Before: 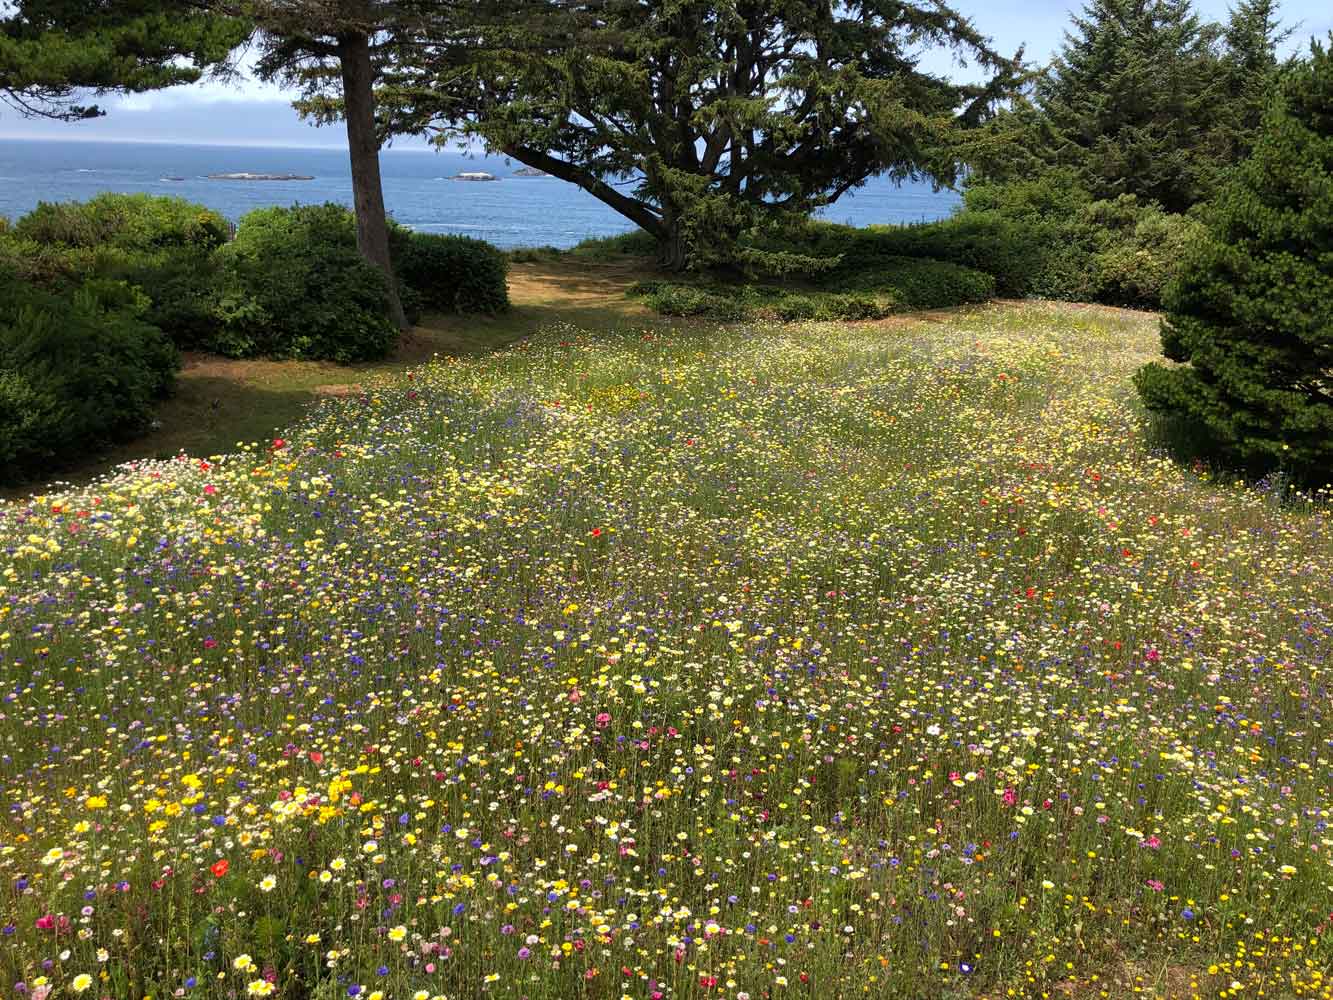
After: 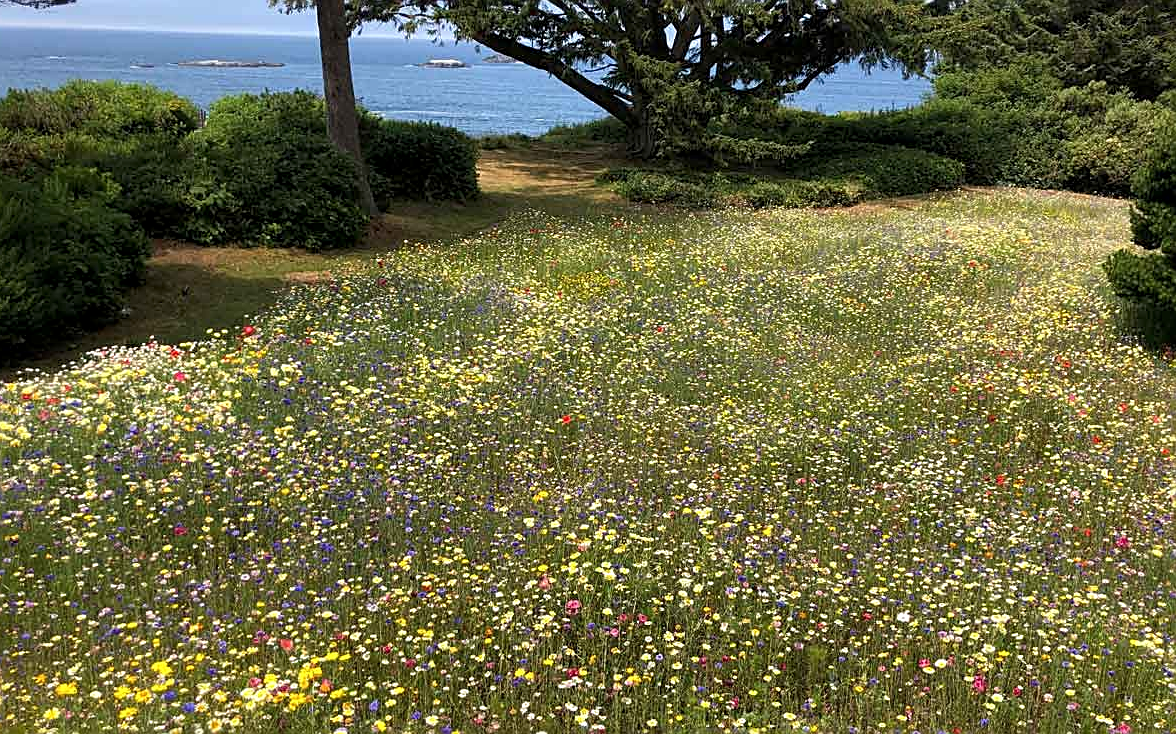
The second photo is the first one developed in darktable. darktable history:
crop and rotate: left 2.301%, top 11.308%, right 9.426%, bottom 15.214%
local contrast: highlights 107%, shadows 101%, detail 119%, midtone range 0.2
sharpen: on, module defaults
